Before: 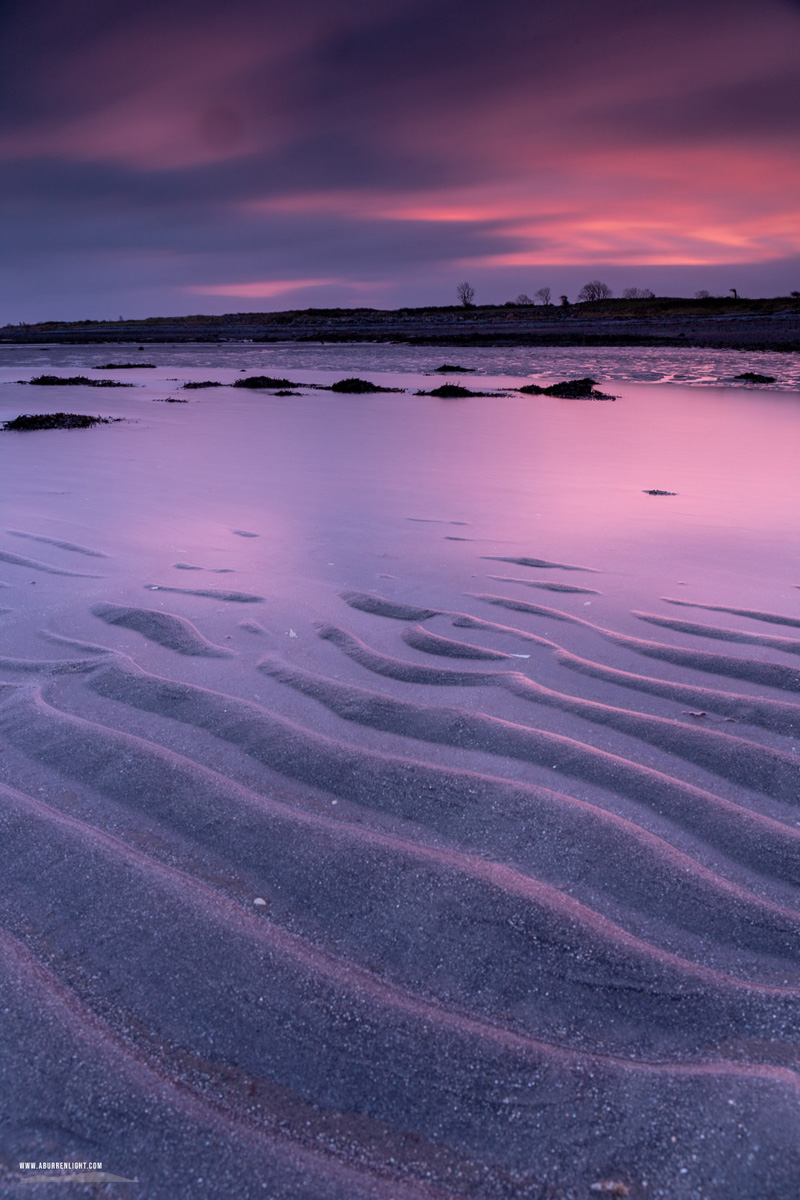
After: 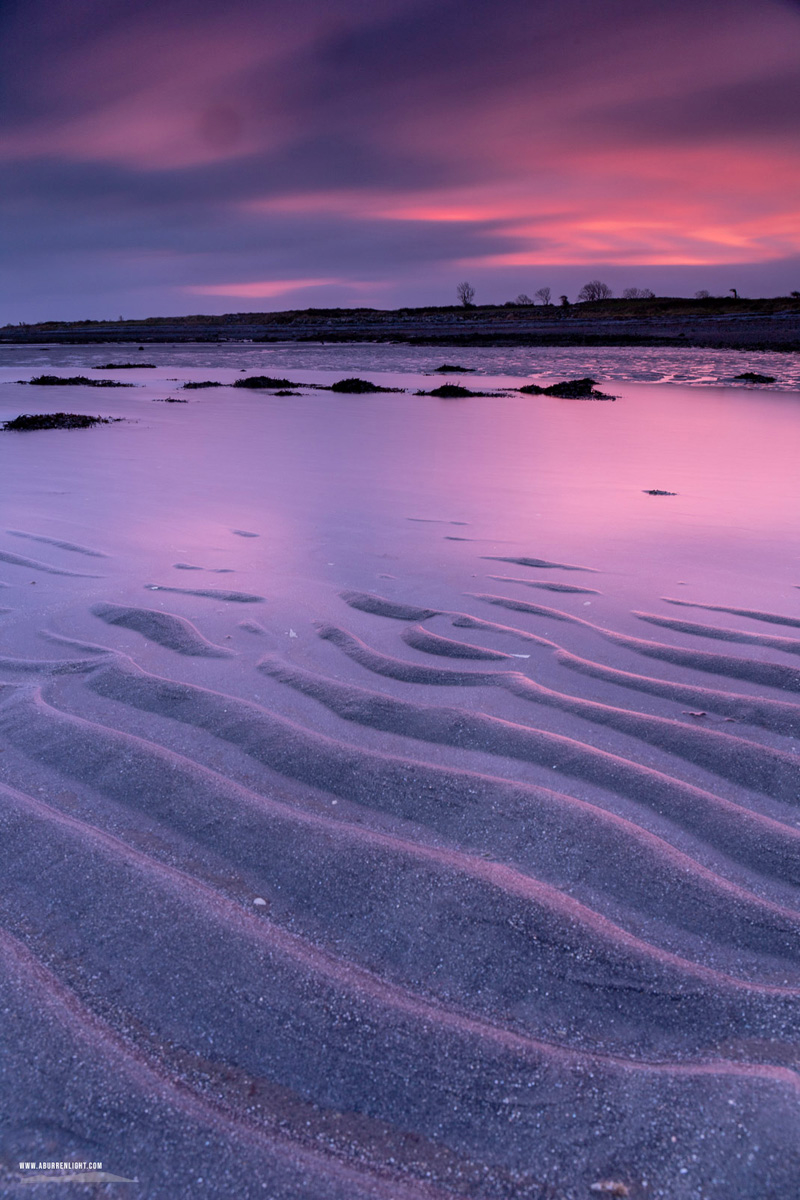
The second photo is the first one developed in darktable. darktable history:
exposure: exposure 0.014 EV, compensate highlight preservation false
shadows and highlights: shadows 49, highlights -41, soften with gaussian
color contrast: green-magenta contrast 1.1, blue-yellow contrast 1.1, unbound 0
